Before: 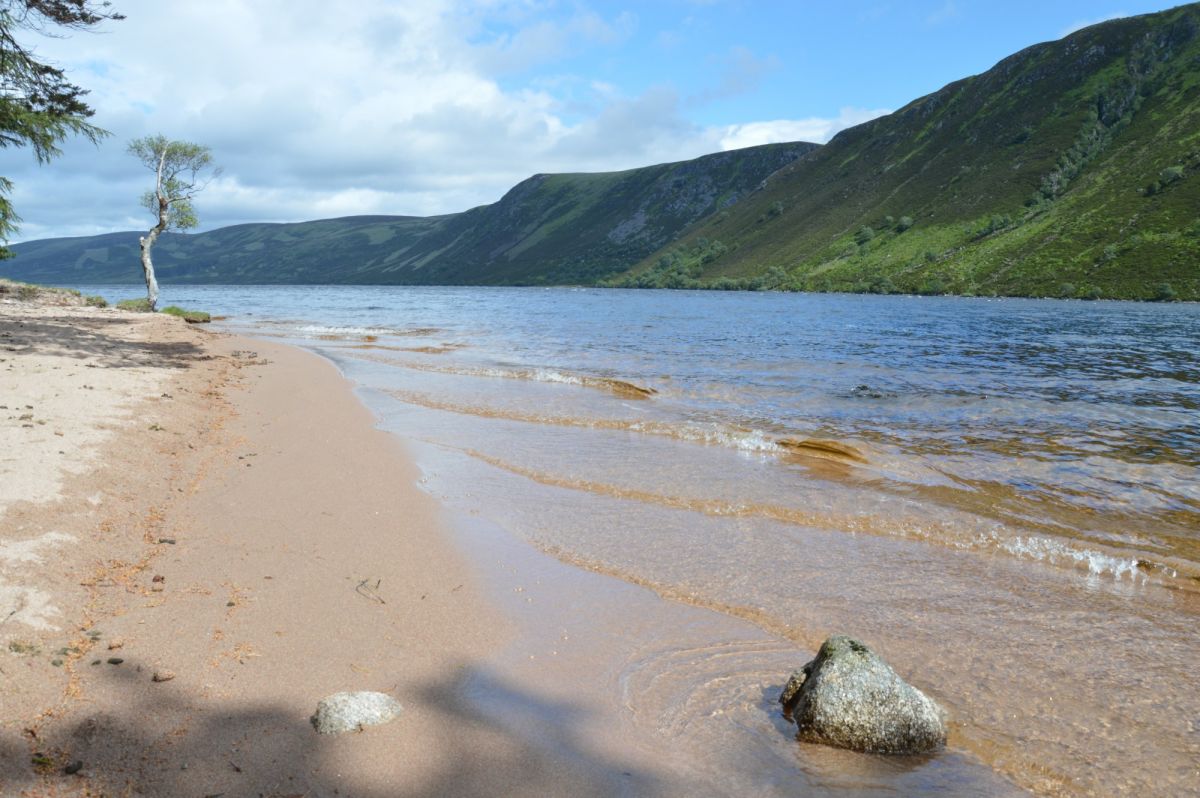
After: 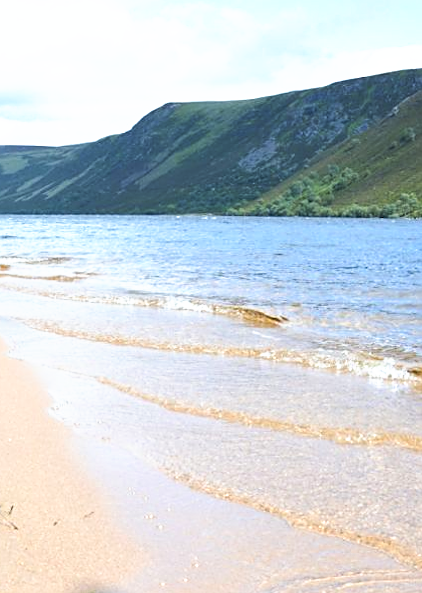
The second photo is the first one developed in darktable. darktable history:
crop and rotate: left 29.476%, top 10.214%, right 35.32%, bottom 17.333%
tone curve: curves: ch0 [(0, 0) (0.003, 0.032) (0.011, 0.036) (0.025, 0.049) (0.044, 0.075) (0.069, 0.112) (0.1, 0.151) (0.136, 0.197) (0.177, 0.241) (0.224, 0.295) (0.277, 0.355) (0.335, 0.429) (0.399, 0.512) (0.468, 0.607) (0.543, 0.702) (0.623, 0.796) (0.709, 0.903) (0.801, 0.987) (0.898, 0.997) (1, 1)], preserve colors none
rotate and perspective: lens shift (horizontal) -0.055, automatic cropping off
sharpen: on, module defaults
